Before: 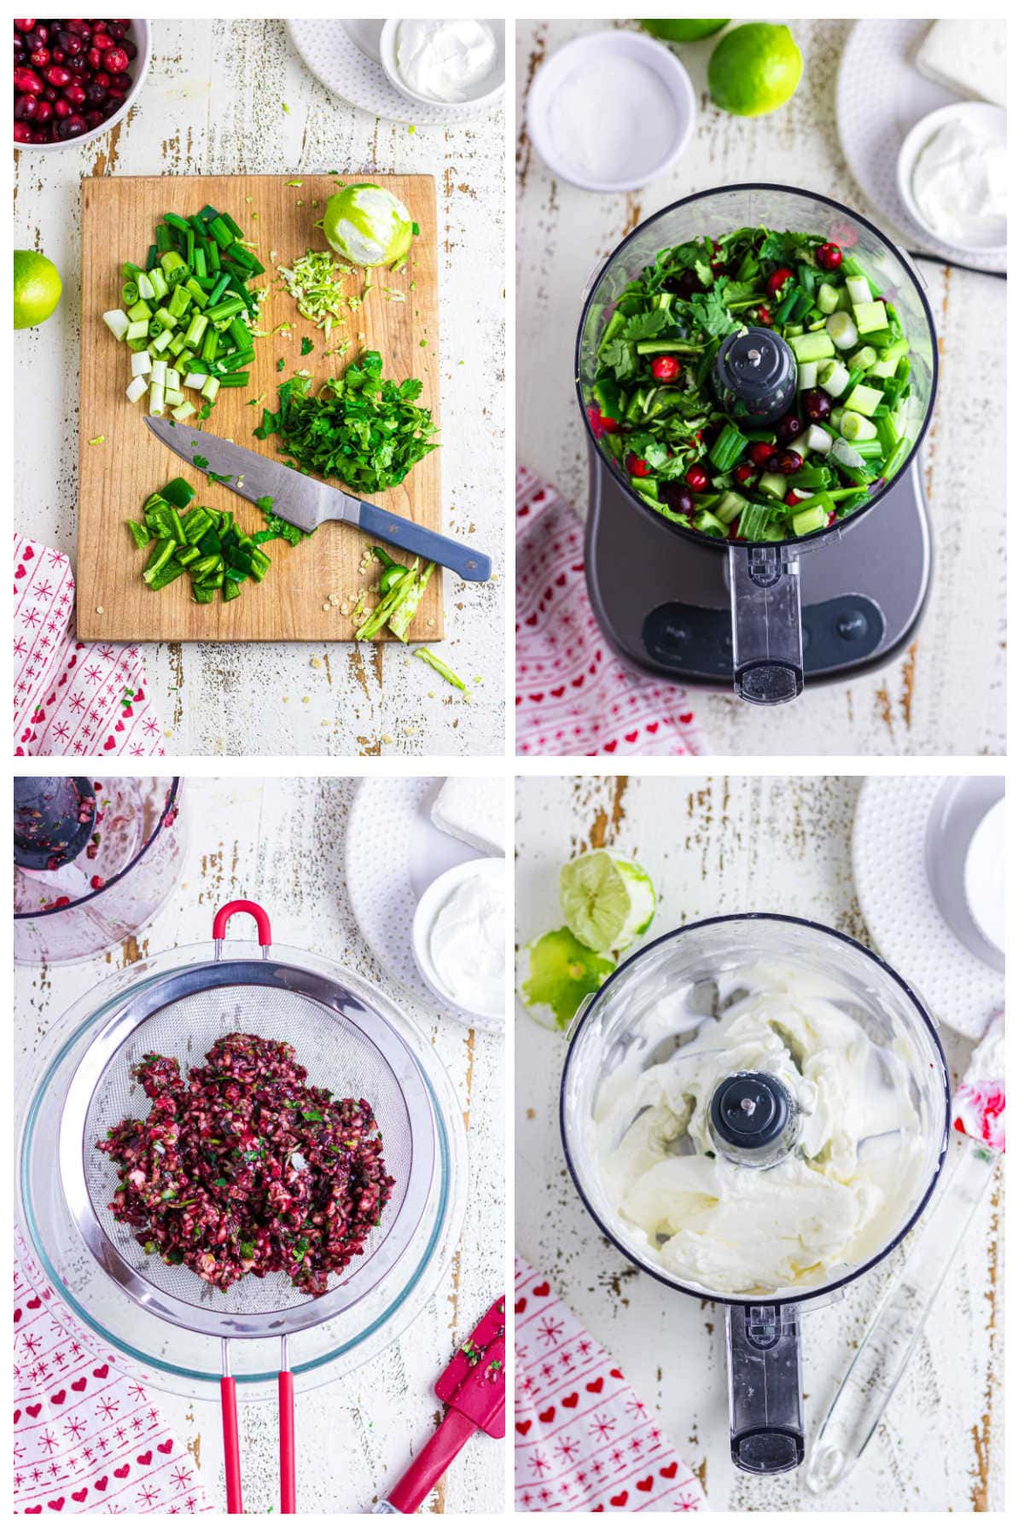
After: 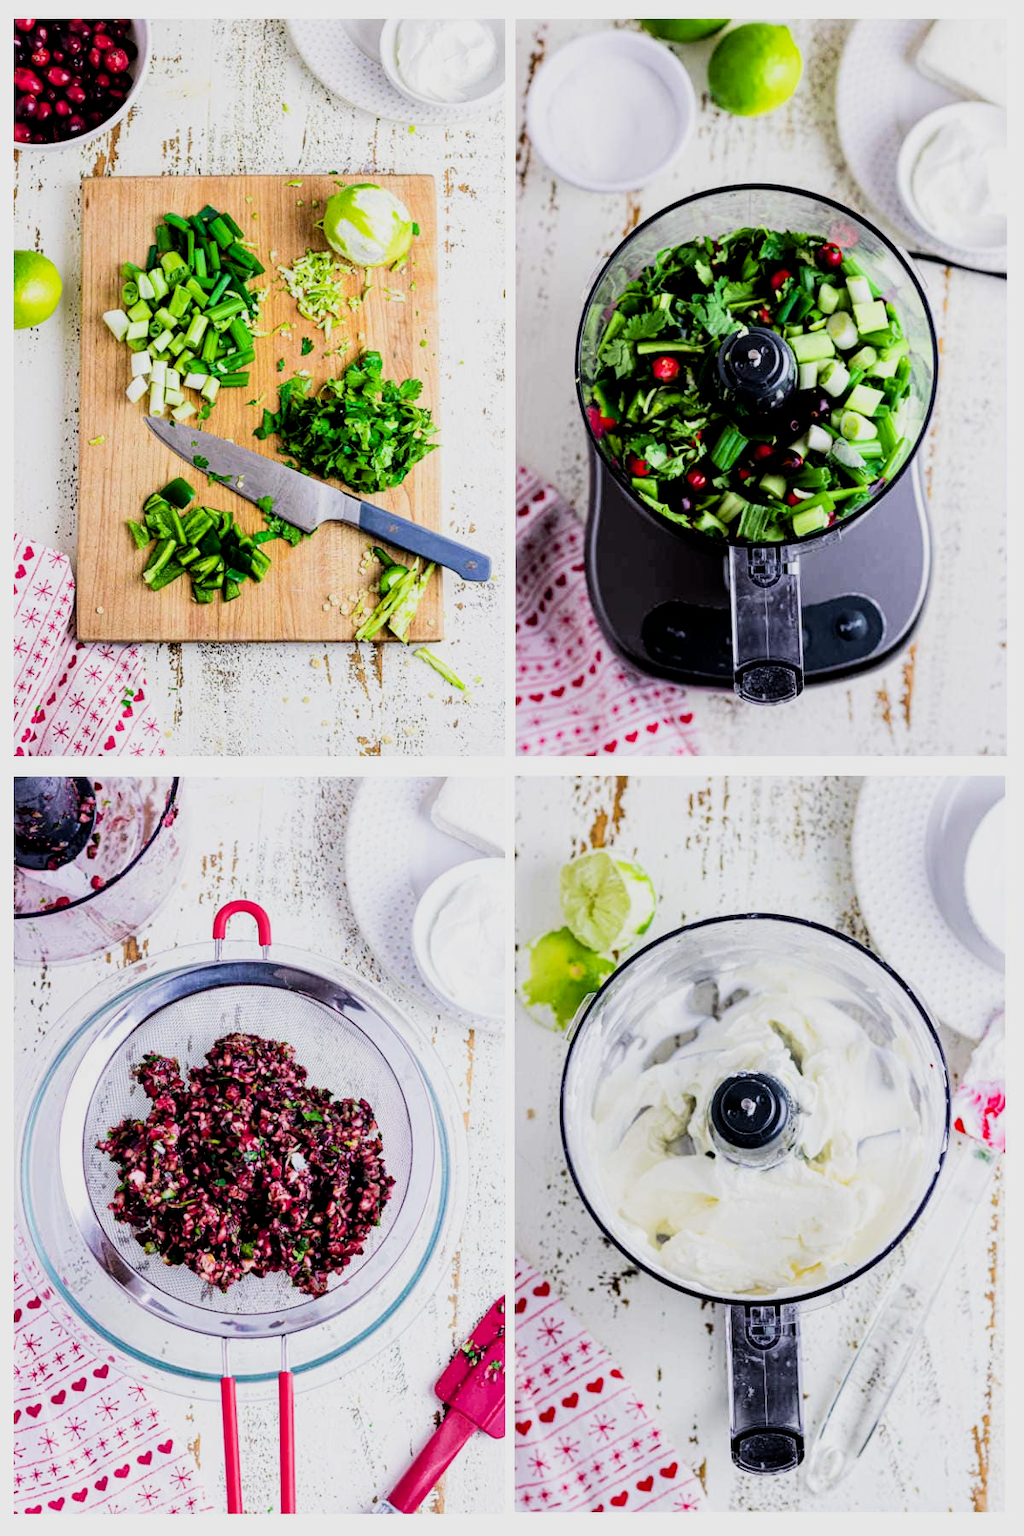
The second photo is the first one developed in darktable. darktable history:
filmic rgb: black relative exposure -5.02 EV, white relative exposure 3.96 EV, hardness 2.89, contrast 1.297, highlights saturation mix -29.64%
exposure: black level correction 0.009, exposure 0.109 EV, compensate exposure bias true, compensate highlight preservation false
